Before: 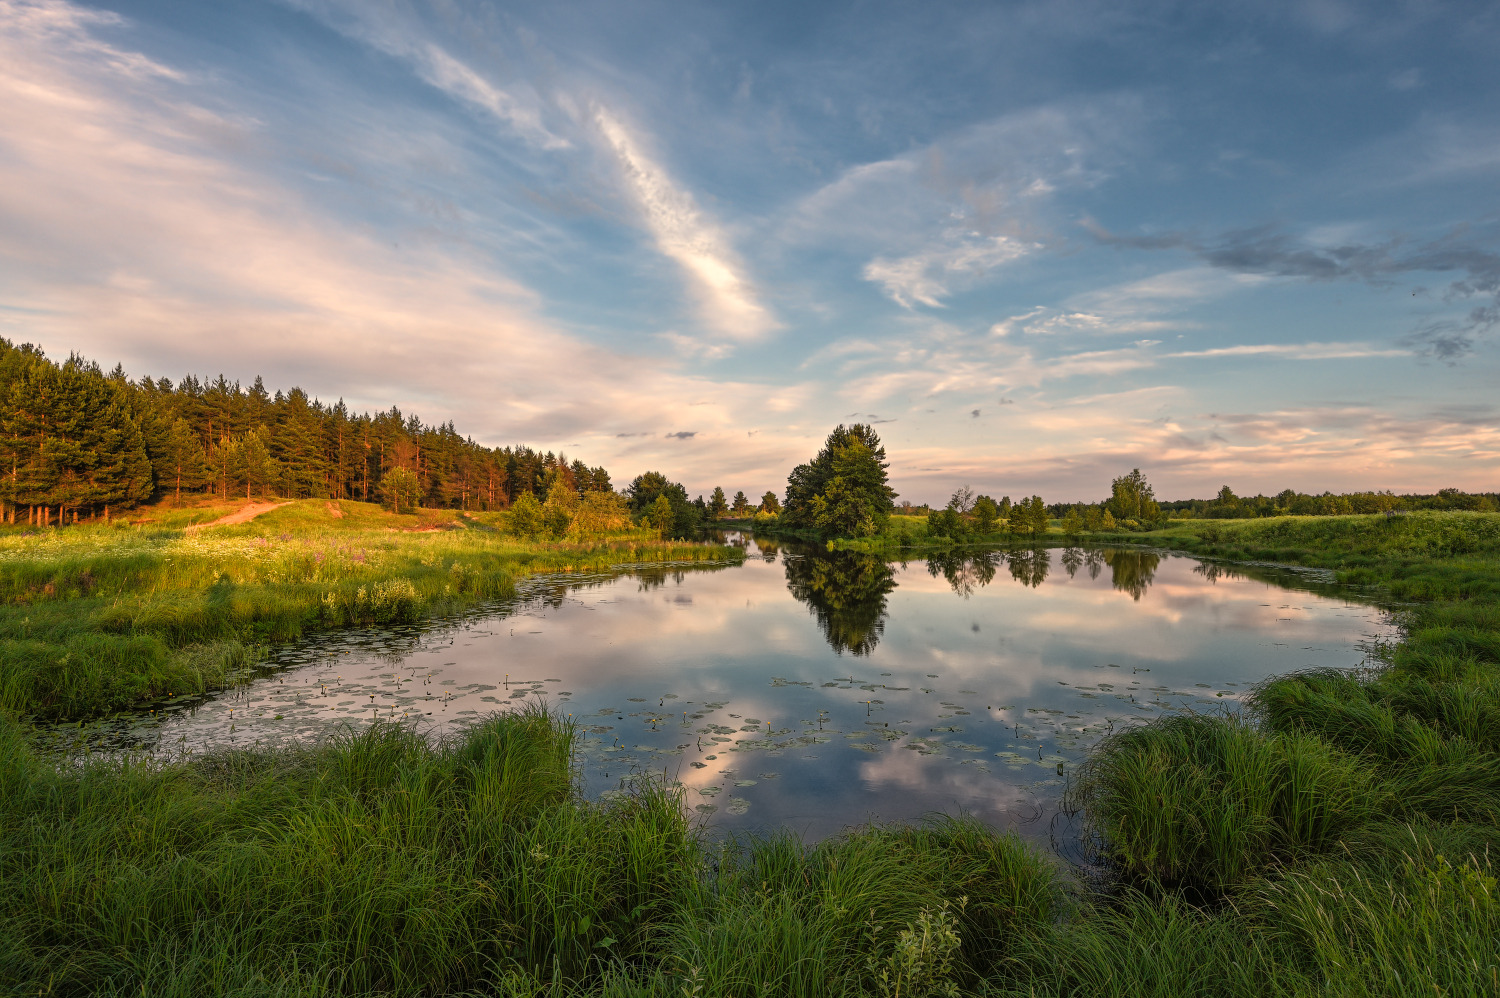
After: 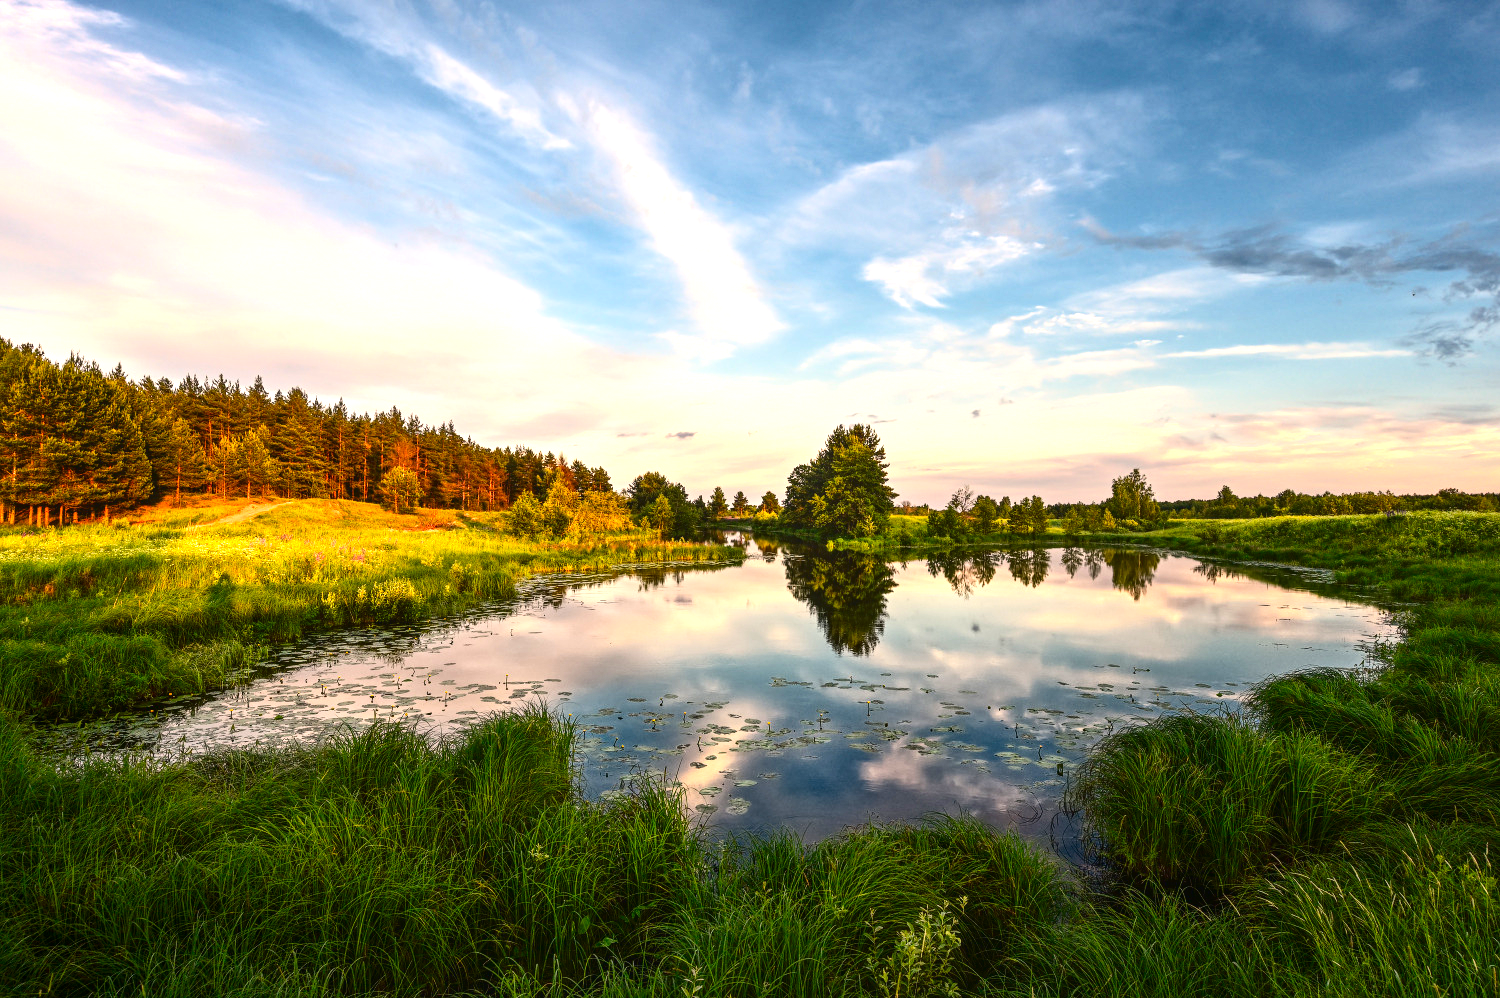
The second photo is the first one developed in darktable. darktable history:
local contrast: detail 110%
contrast brightness saturation: contrast 0.22, brightness -0.19, saturation 0.24
exposure: exposure 1 EV, compensate highlight preservation false
